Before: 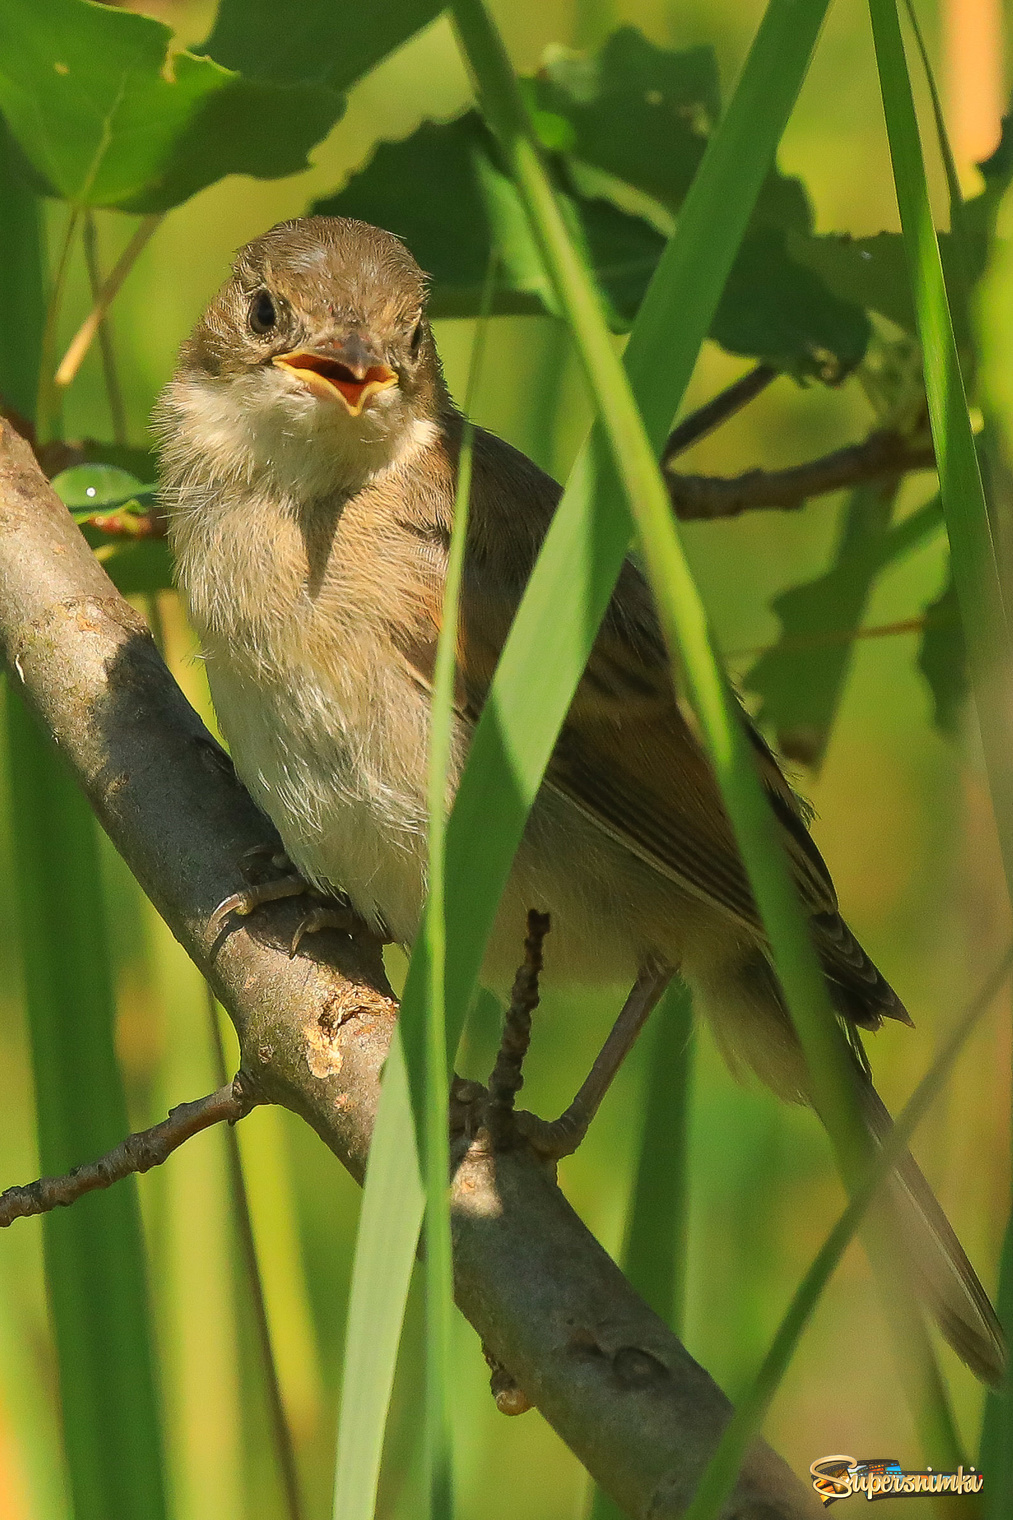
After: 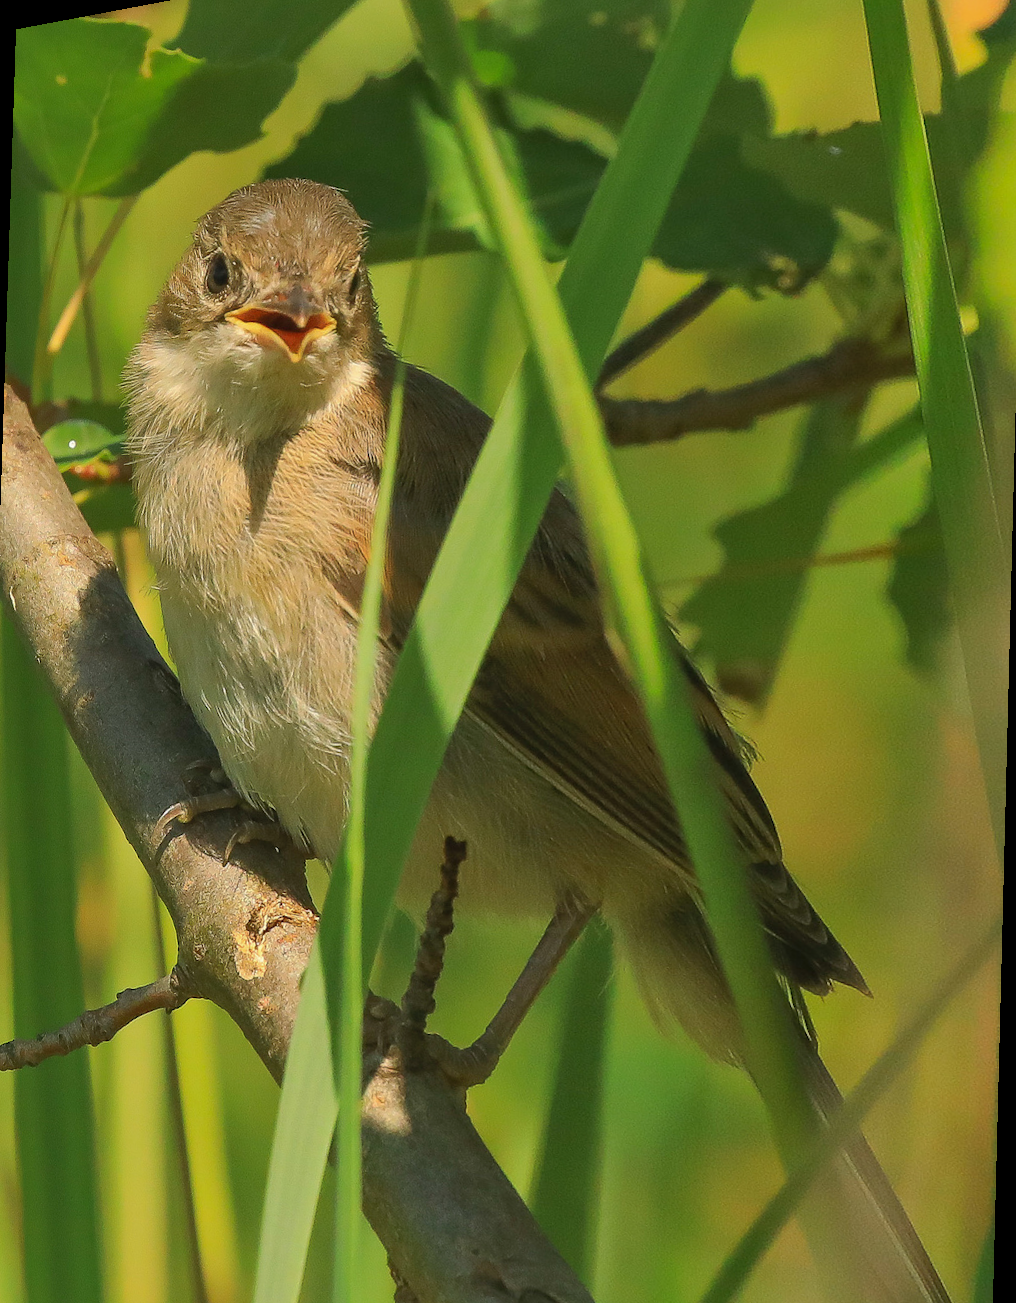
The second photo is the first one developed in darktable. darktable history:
white balance: red 1, blue 1
shadows and highlights: on, module defaults
rotate and perspective: rotation 1.69°, lens shift (vertical) -0.023, lens shift (horizontal) -0.291, crop left 0.025, crop right 0.988, crop top 0.092, crop bottom 0.842
